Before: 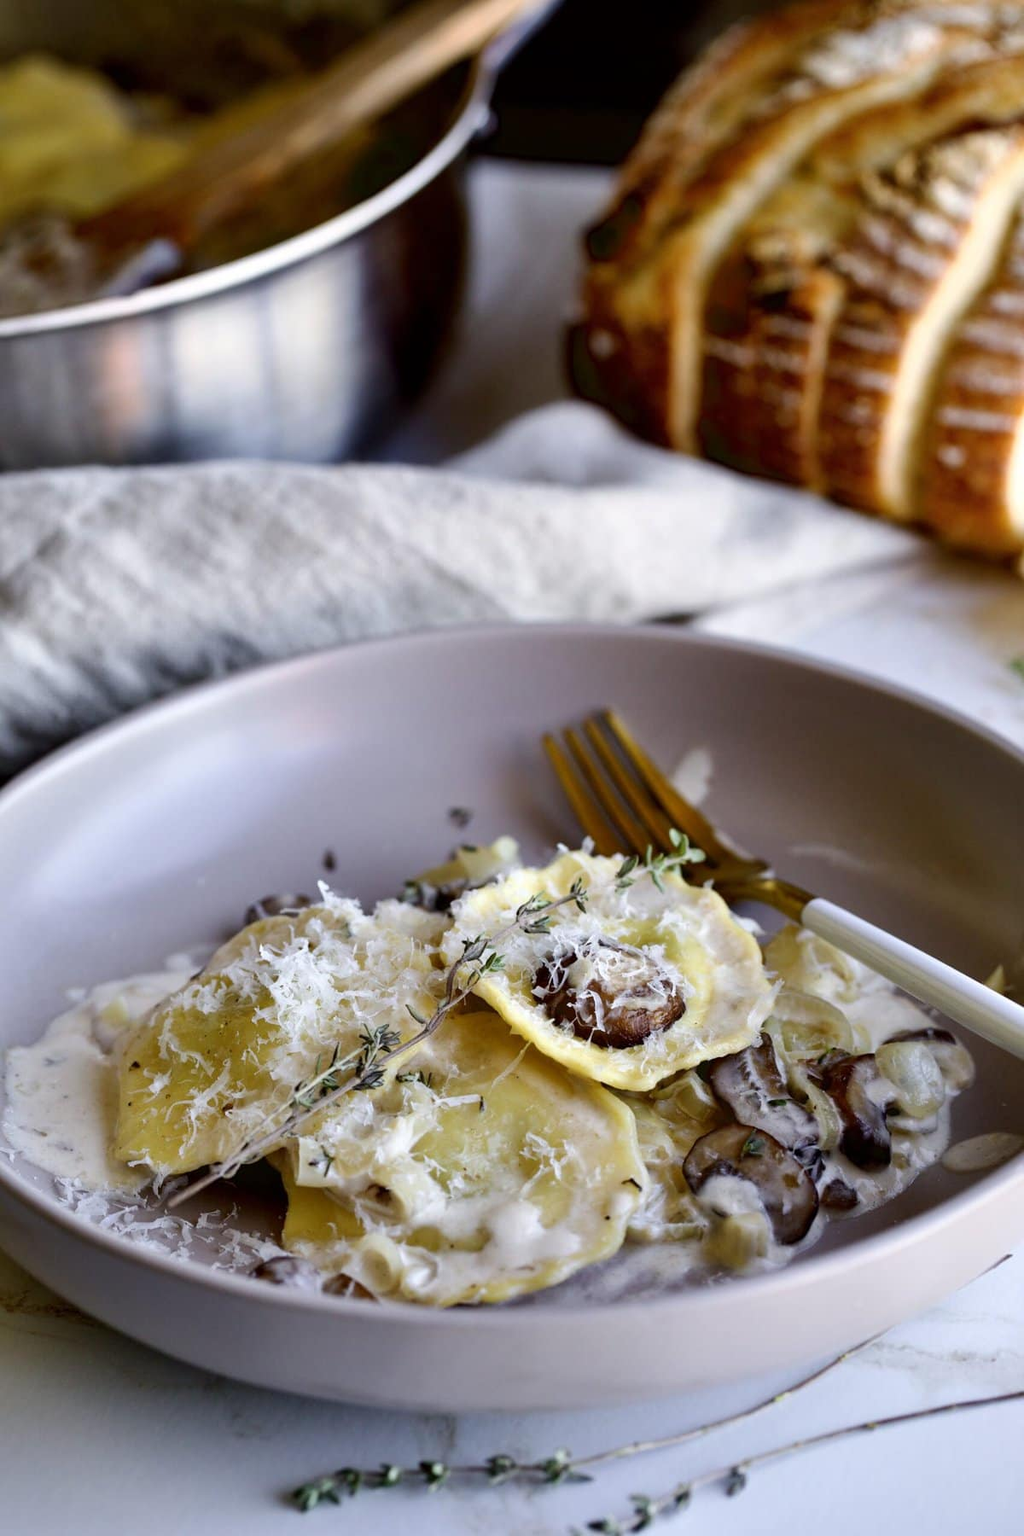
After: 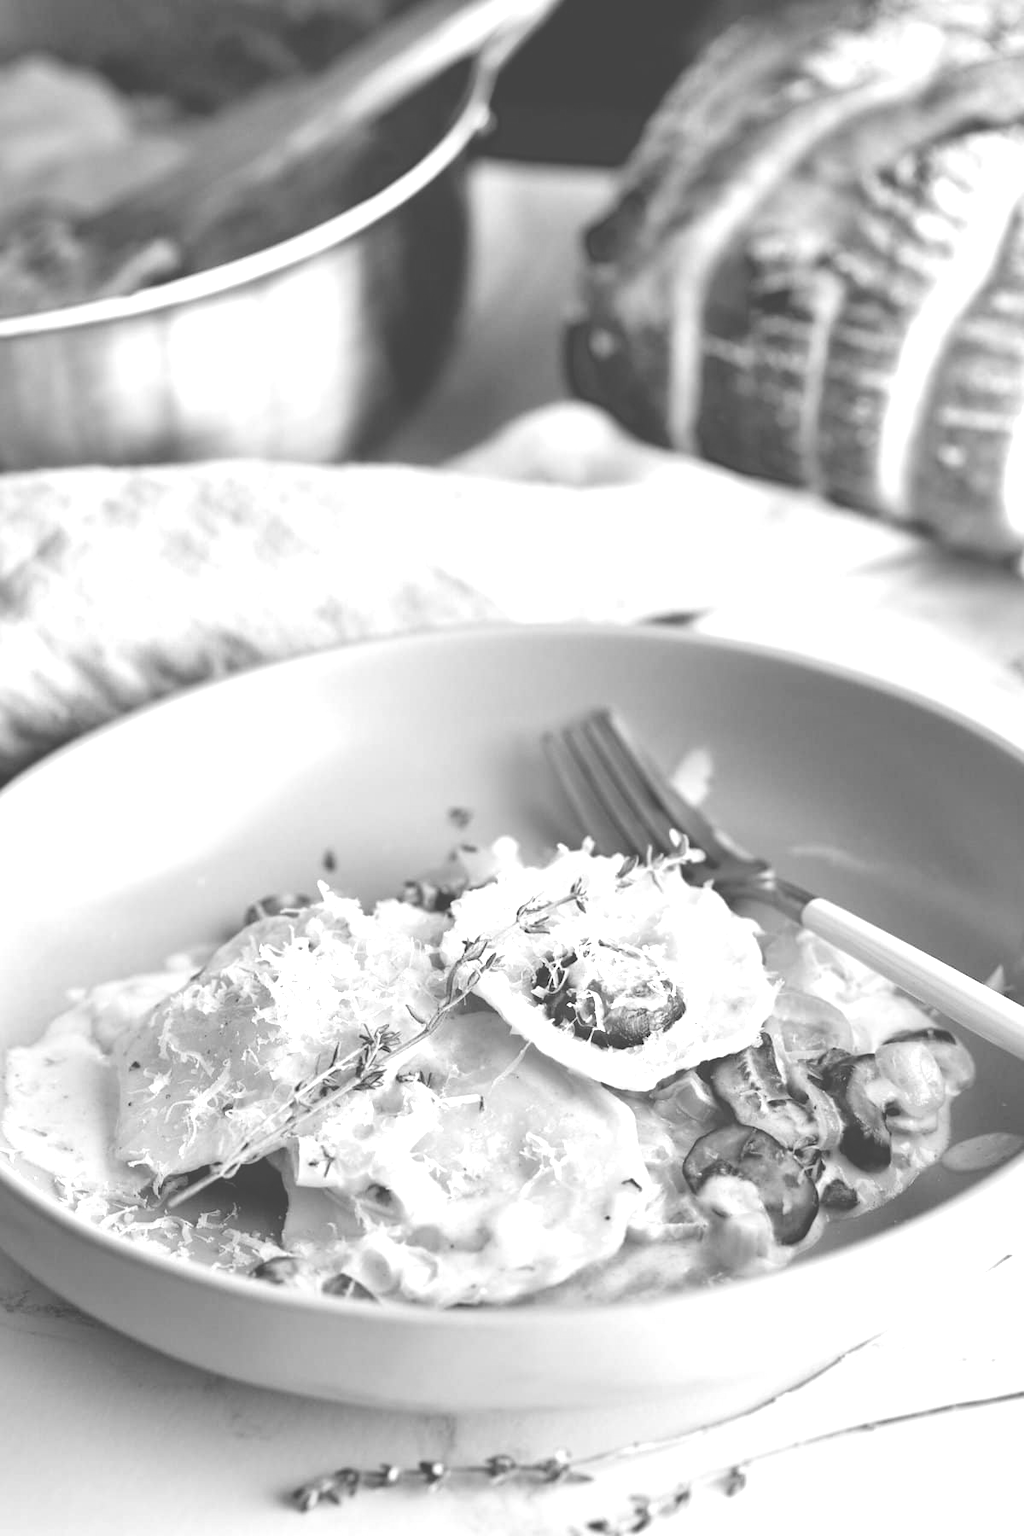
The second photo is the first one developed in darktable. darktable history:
colorize: hue 34.49°, saturation 35.33%, source mix 100%, version 1
monochrome: a 30.25, b 92.03
